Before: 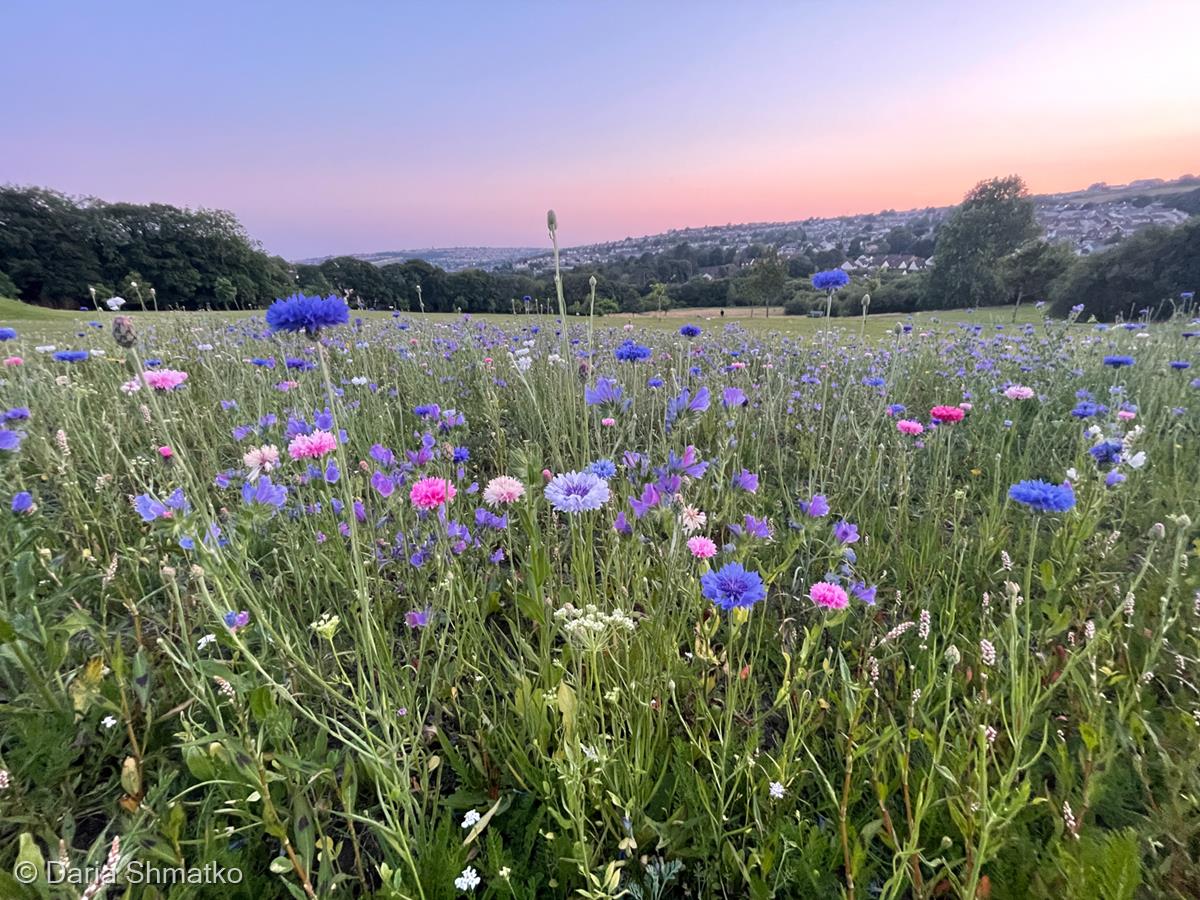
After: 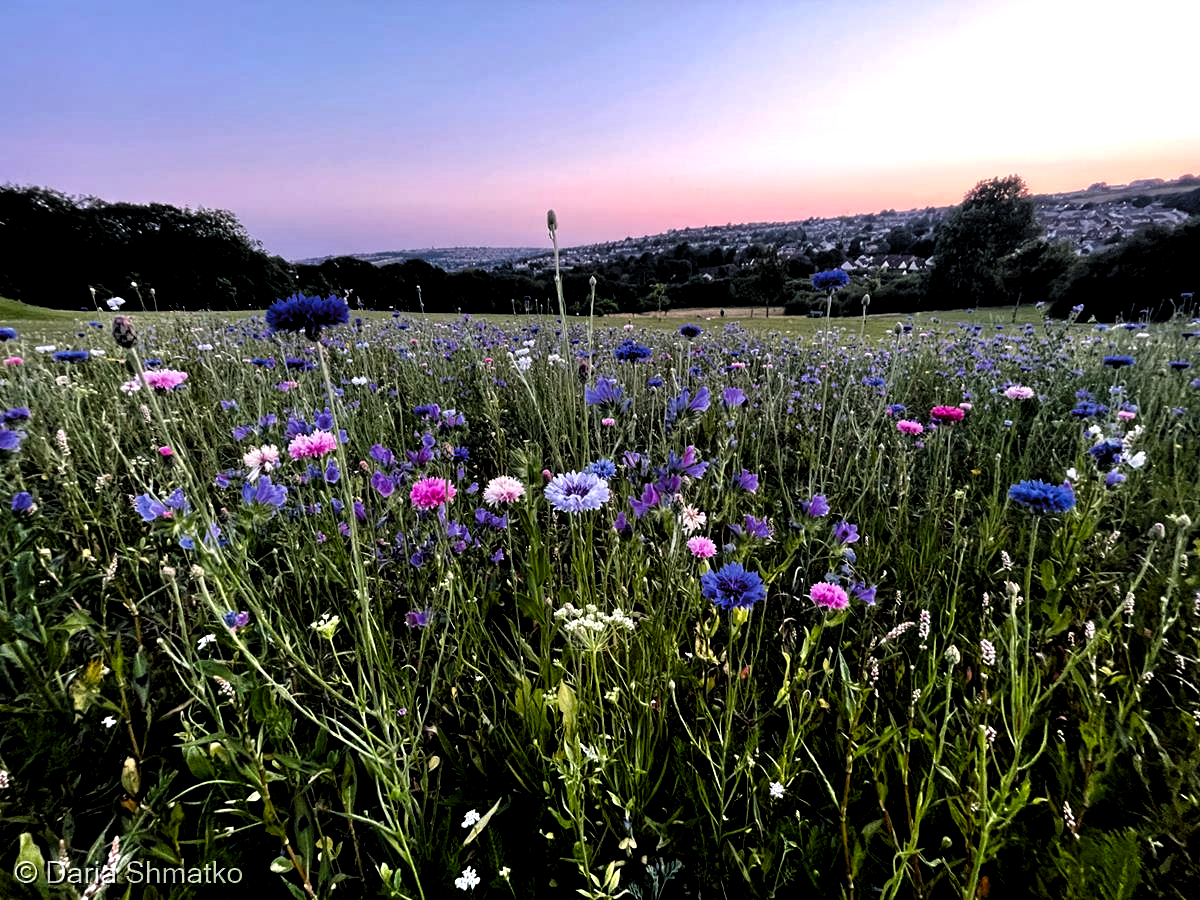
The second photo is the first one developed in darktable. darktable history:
base curve: curves: ch0 [(0, 0) (0.073, 0.04) (0.157, 0.139) (0.492, 0.492) (0.758, 0.758) (1, 1)], preserve colors none
contrast brightness saturation: contrast 0.068, brightness -0.152, saturation 0.114
levels: levels [0.129, 0.519, 0.867]
